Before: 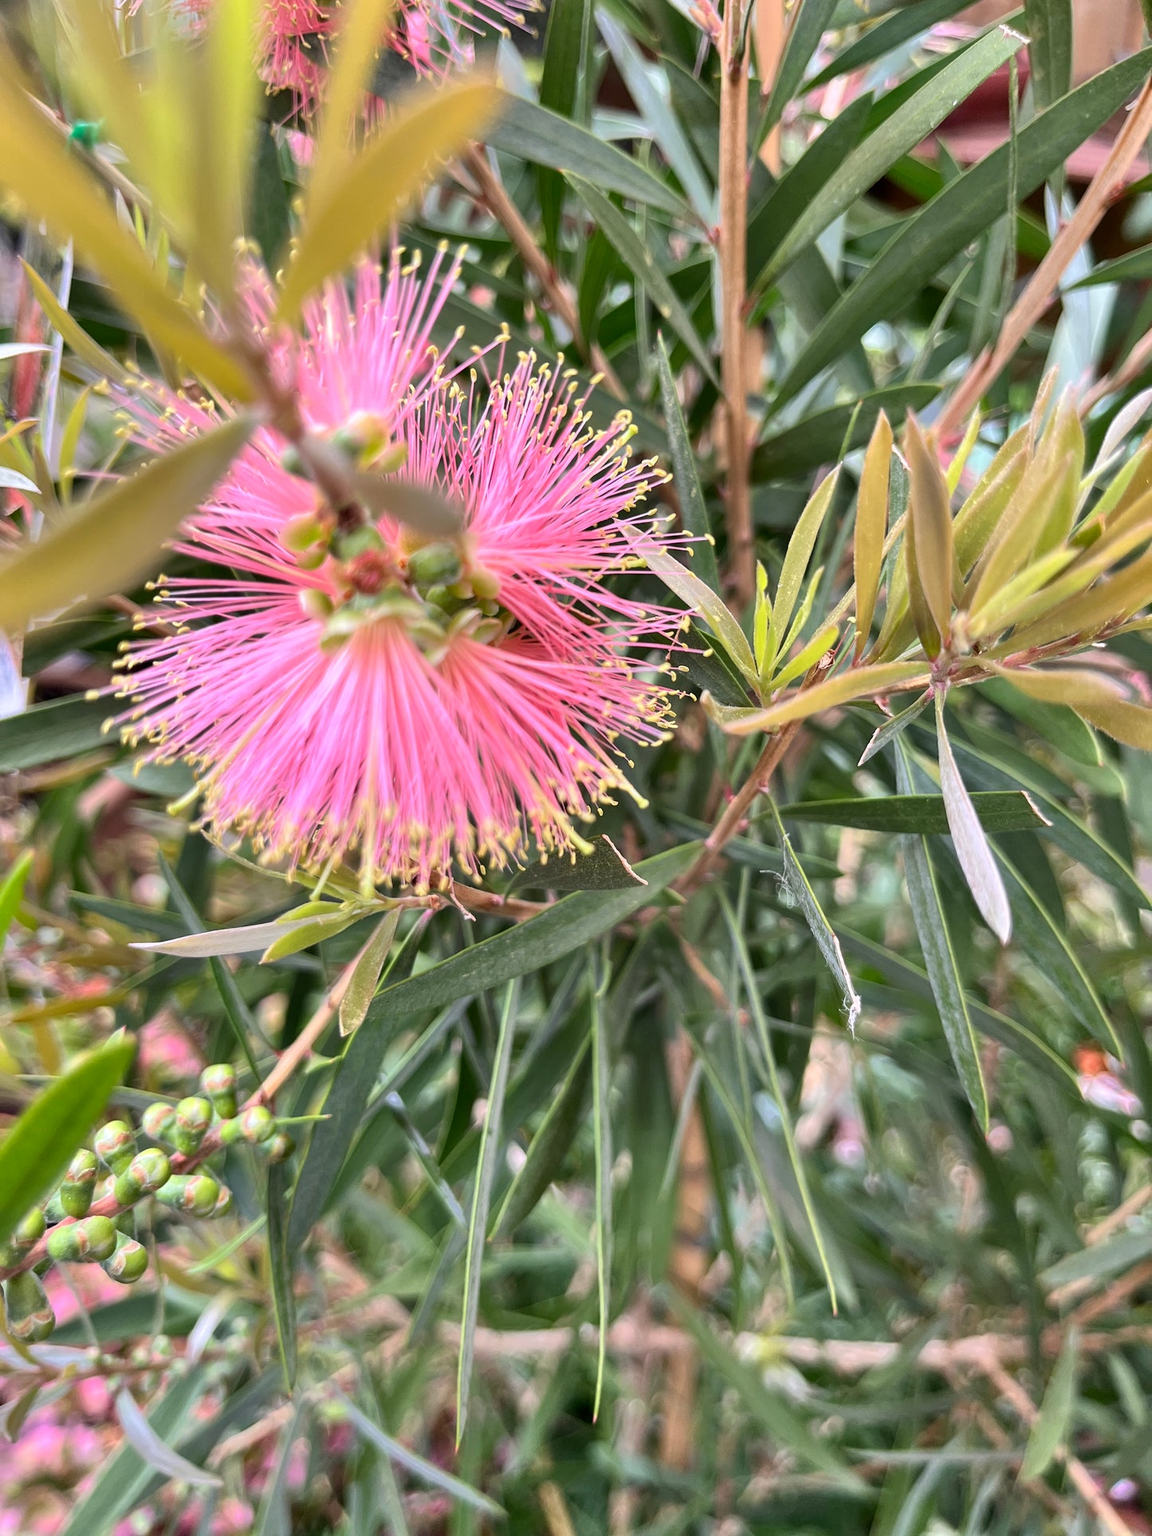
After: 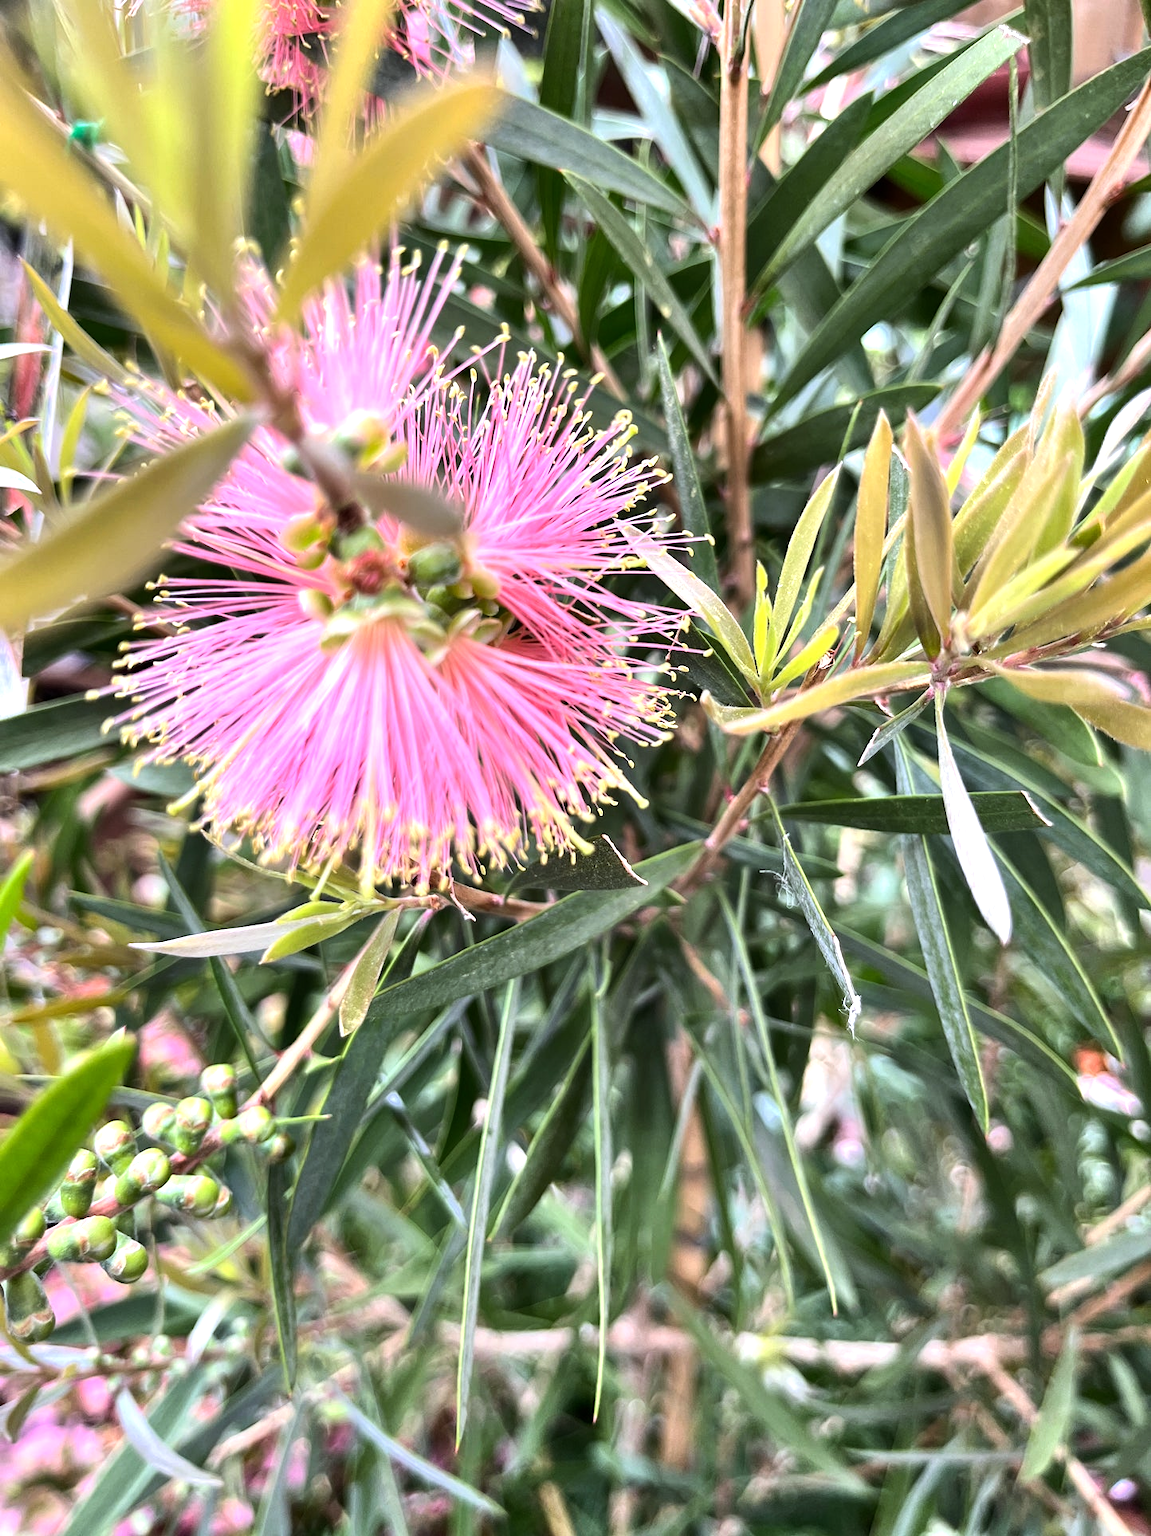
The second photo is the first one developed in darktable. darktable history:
tone equalizer: -8 EV -0.75 EV, -7 EV -0.7 EV, -6 EV -0.6 EV, -5 EV -0.4 EV, -3 EV 0.4 EV, -2 EV 0.6 EV, -1 EV 0.7 EV, +0 EV 0.75 EV, edges refinement/feathering 500, mask exposure compensation -1.57 EV, preserve details no
white balance: red 0.967, blue 1.049
